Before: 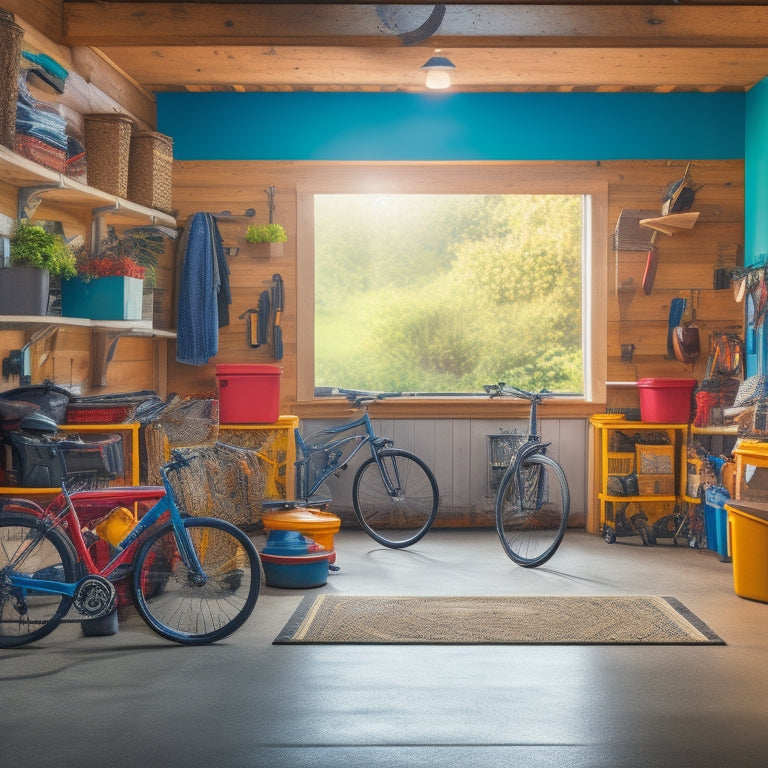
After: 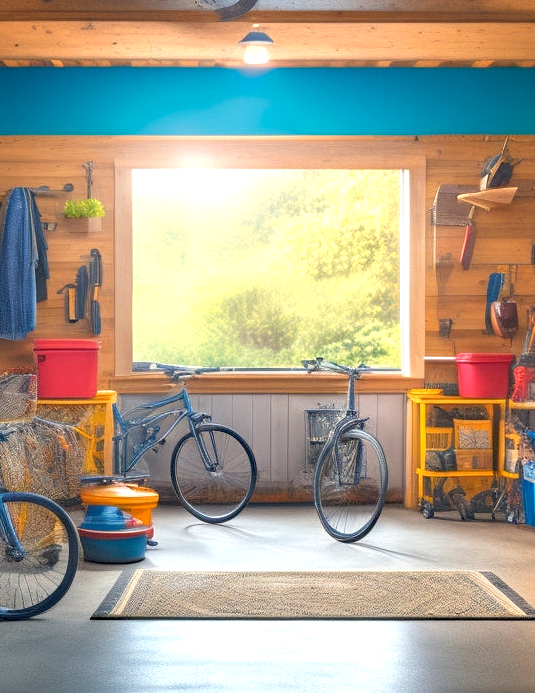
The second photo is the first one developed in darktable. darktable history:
haze removal: adaptive false
crop and rotate: left 23.723%, top 3.262%, right 6.536%, bottom 6.416%
exposure: exposure 0.661 EV, compensate highlight preservation false
